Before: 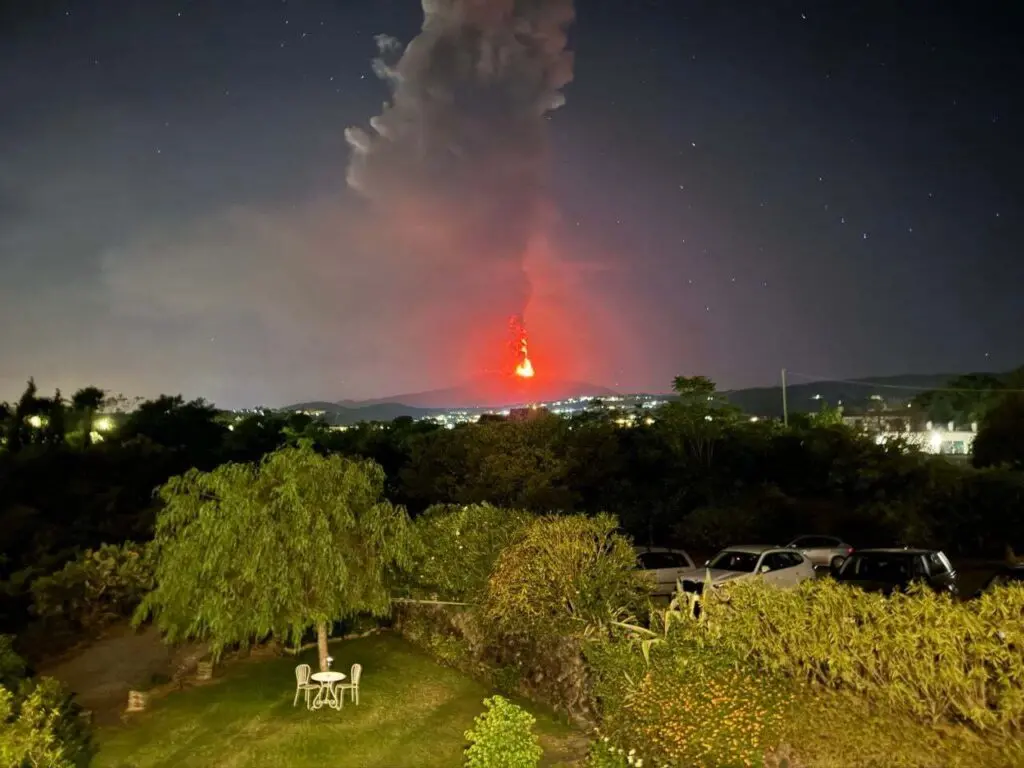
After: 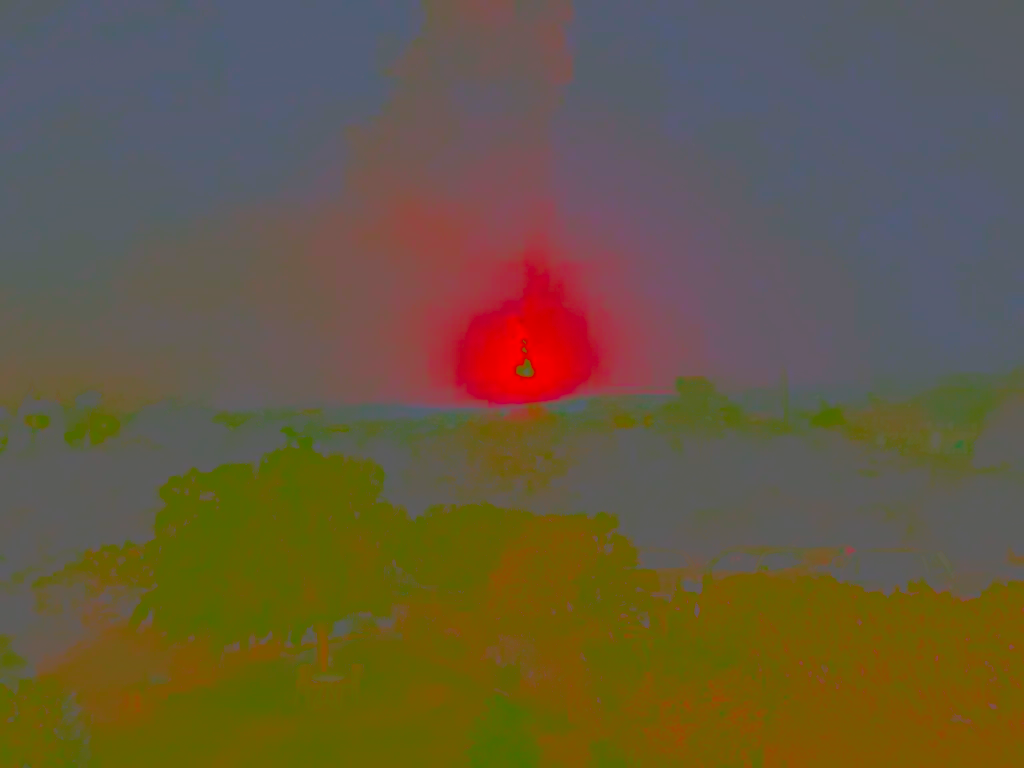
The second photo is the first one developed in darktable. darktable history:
contrast brightness saturation: contrast -0.98, brightness -0.162, saturation 0.756
